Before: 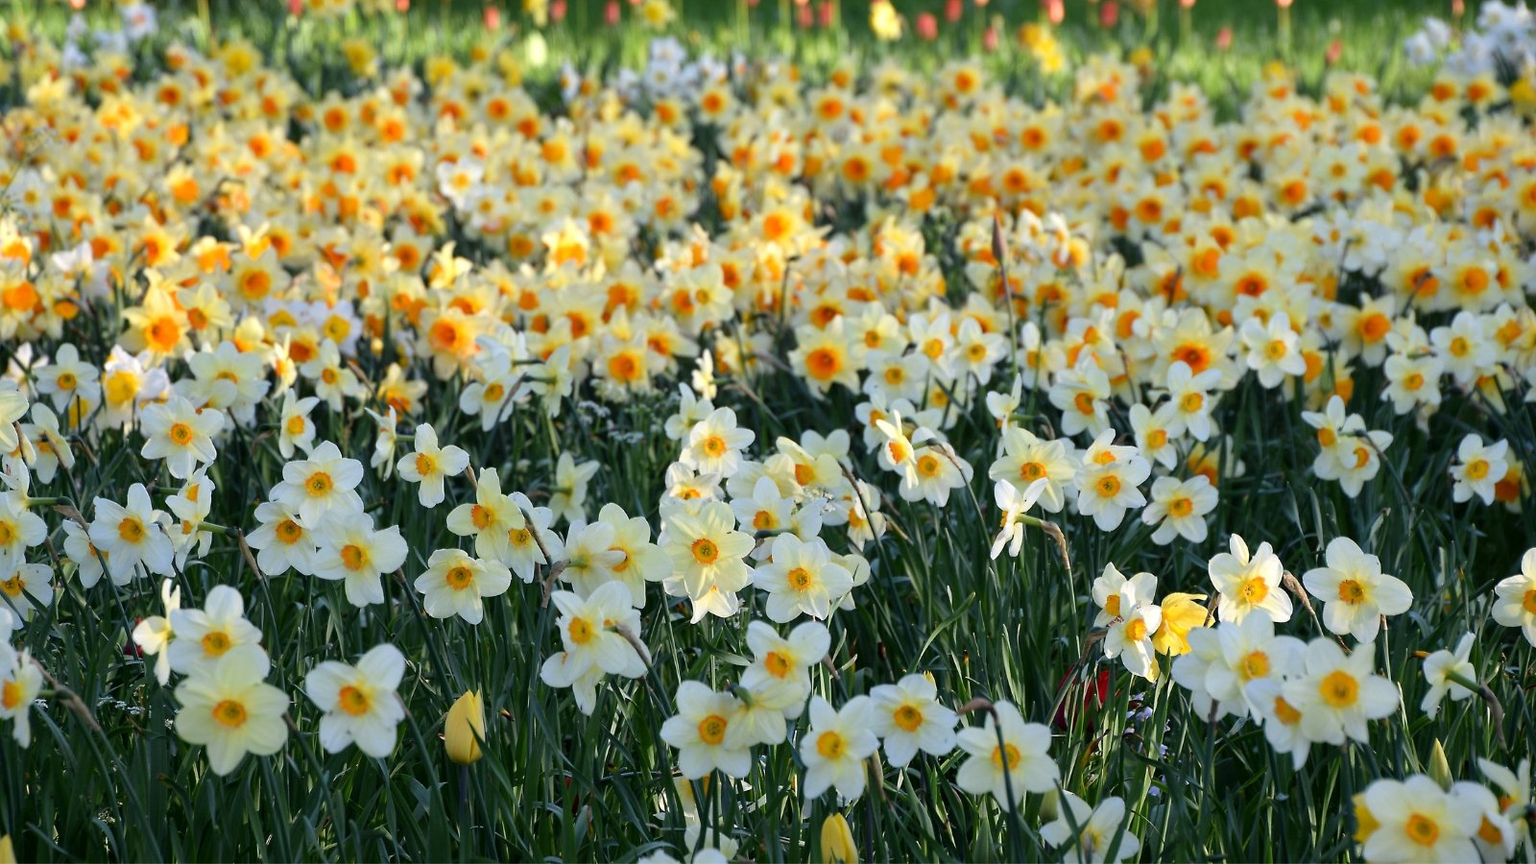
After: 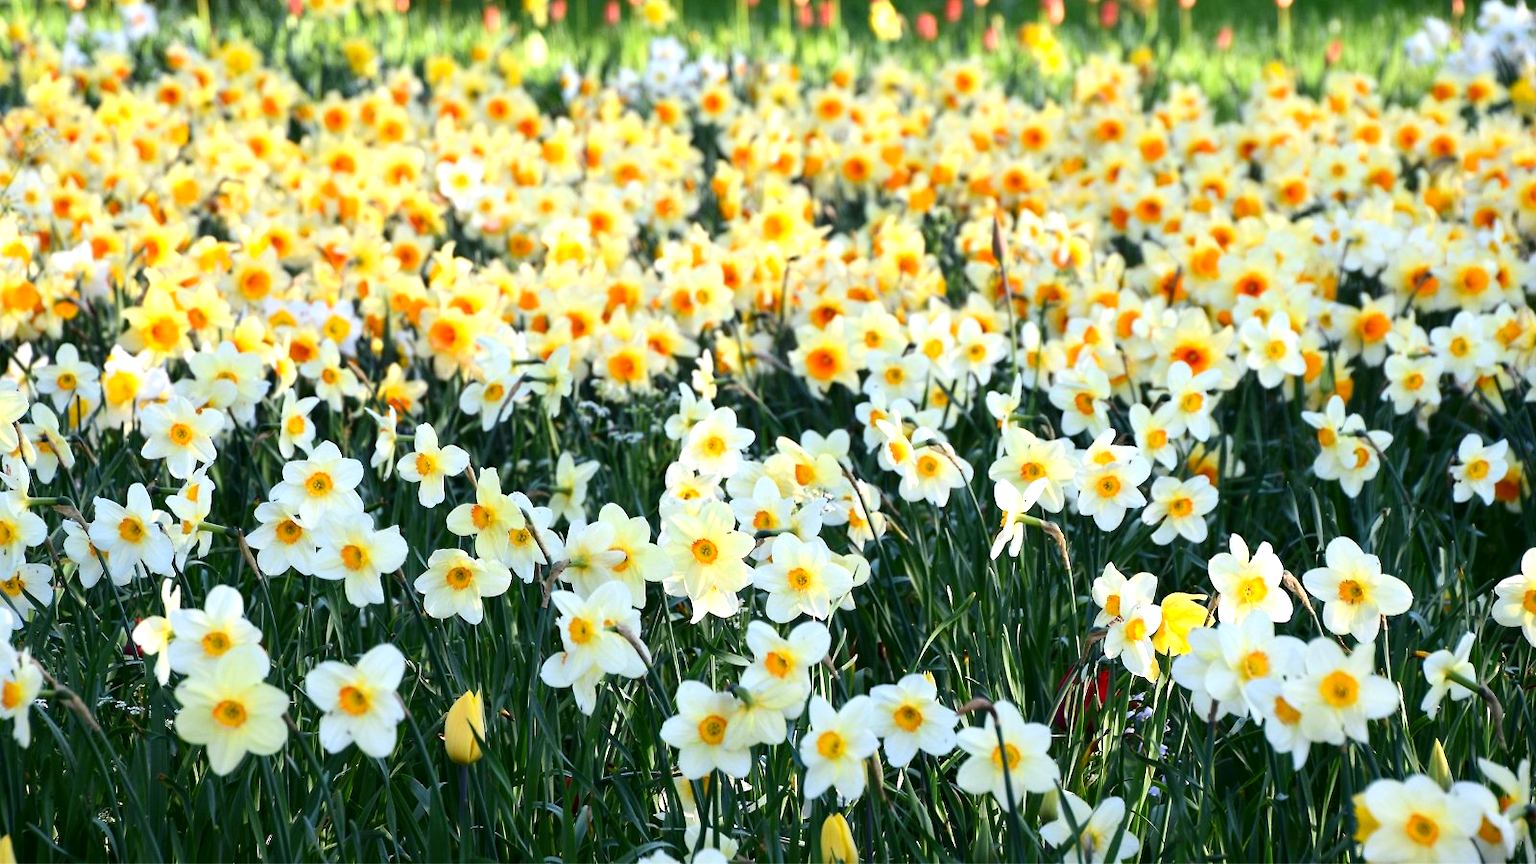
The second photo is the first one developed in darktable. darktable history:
tone equalizer: on, module defaults
contrast brightness saturation: contrast 0.15, brightness -0.01, saturation 0.1
exposure: black level correction 0, exposure 0.7 EV, compensate exposure bias true, compensate highlight preservation false
